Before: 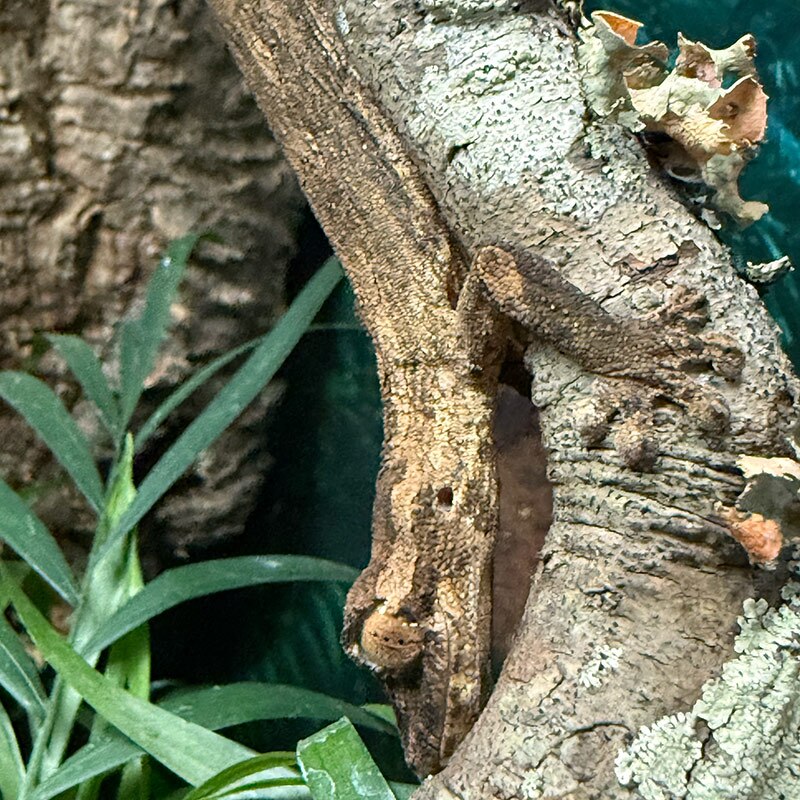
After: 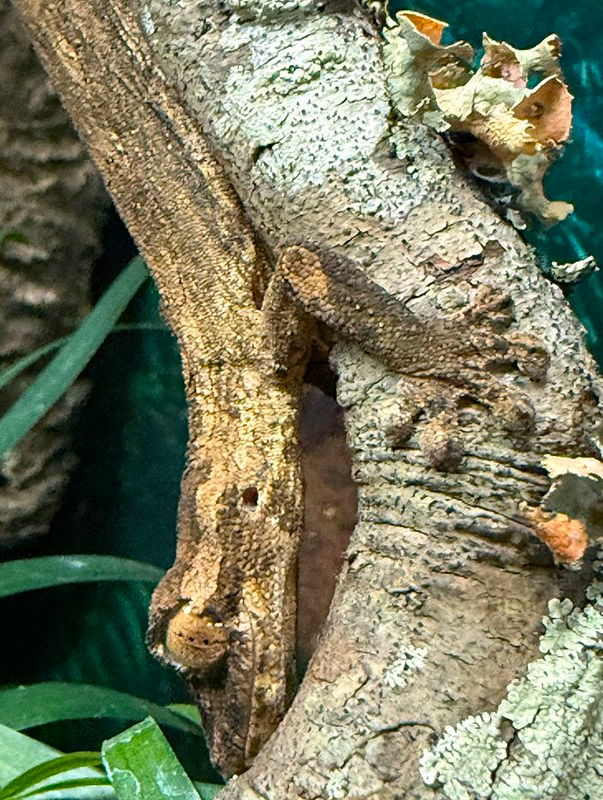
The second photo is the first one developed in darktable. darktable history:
color balance rgb: perceptual saturation grading › global saturation 20%, global vibrance 20%
crop and rotate: left 24.6%
